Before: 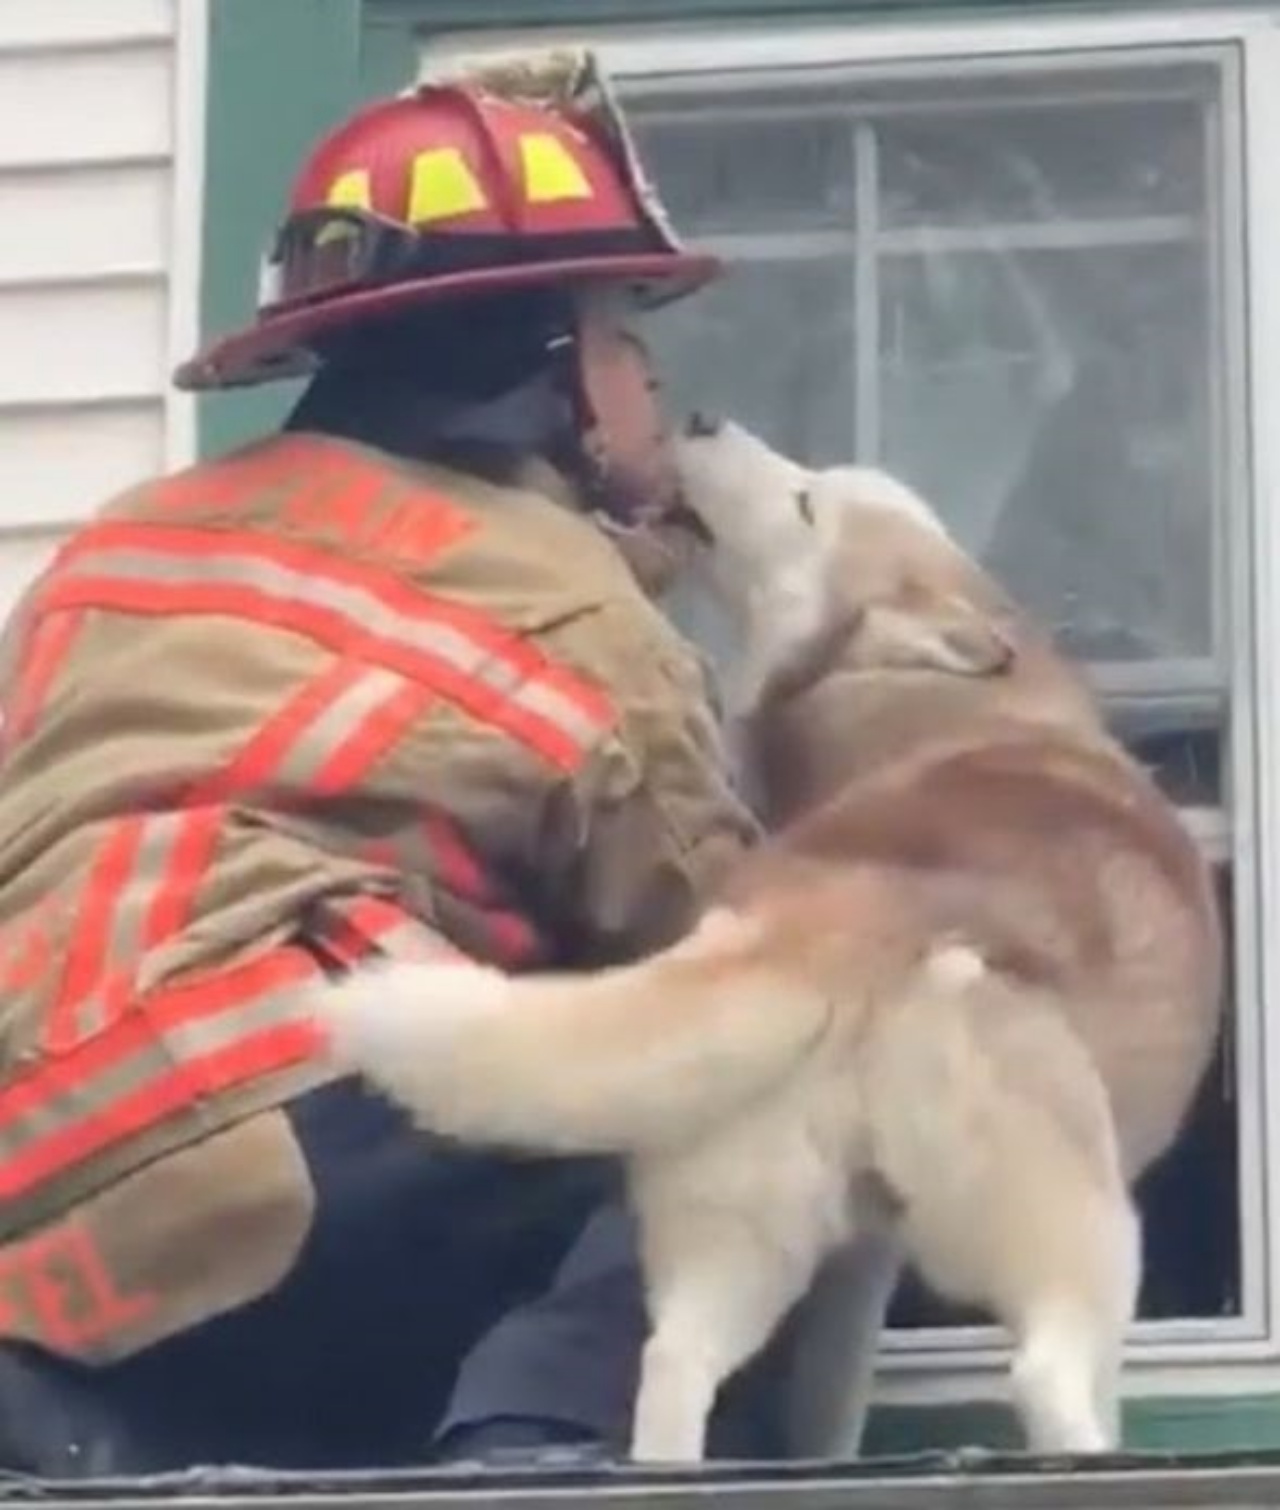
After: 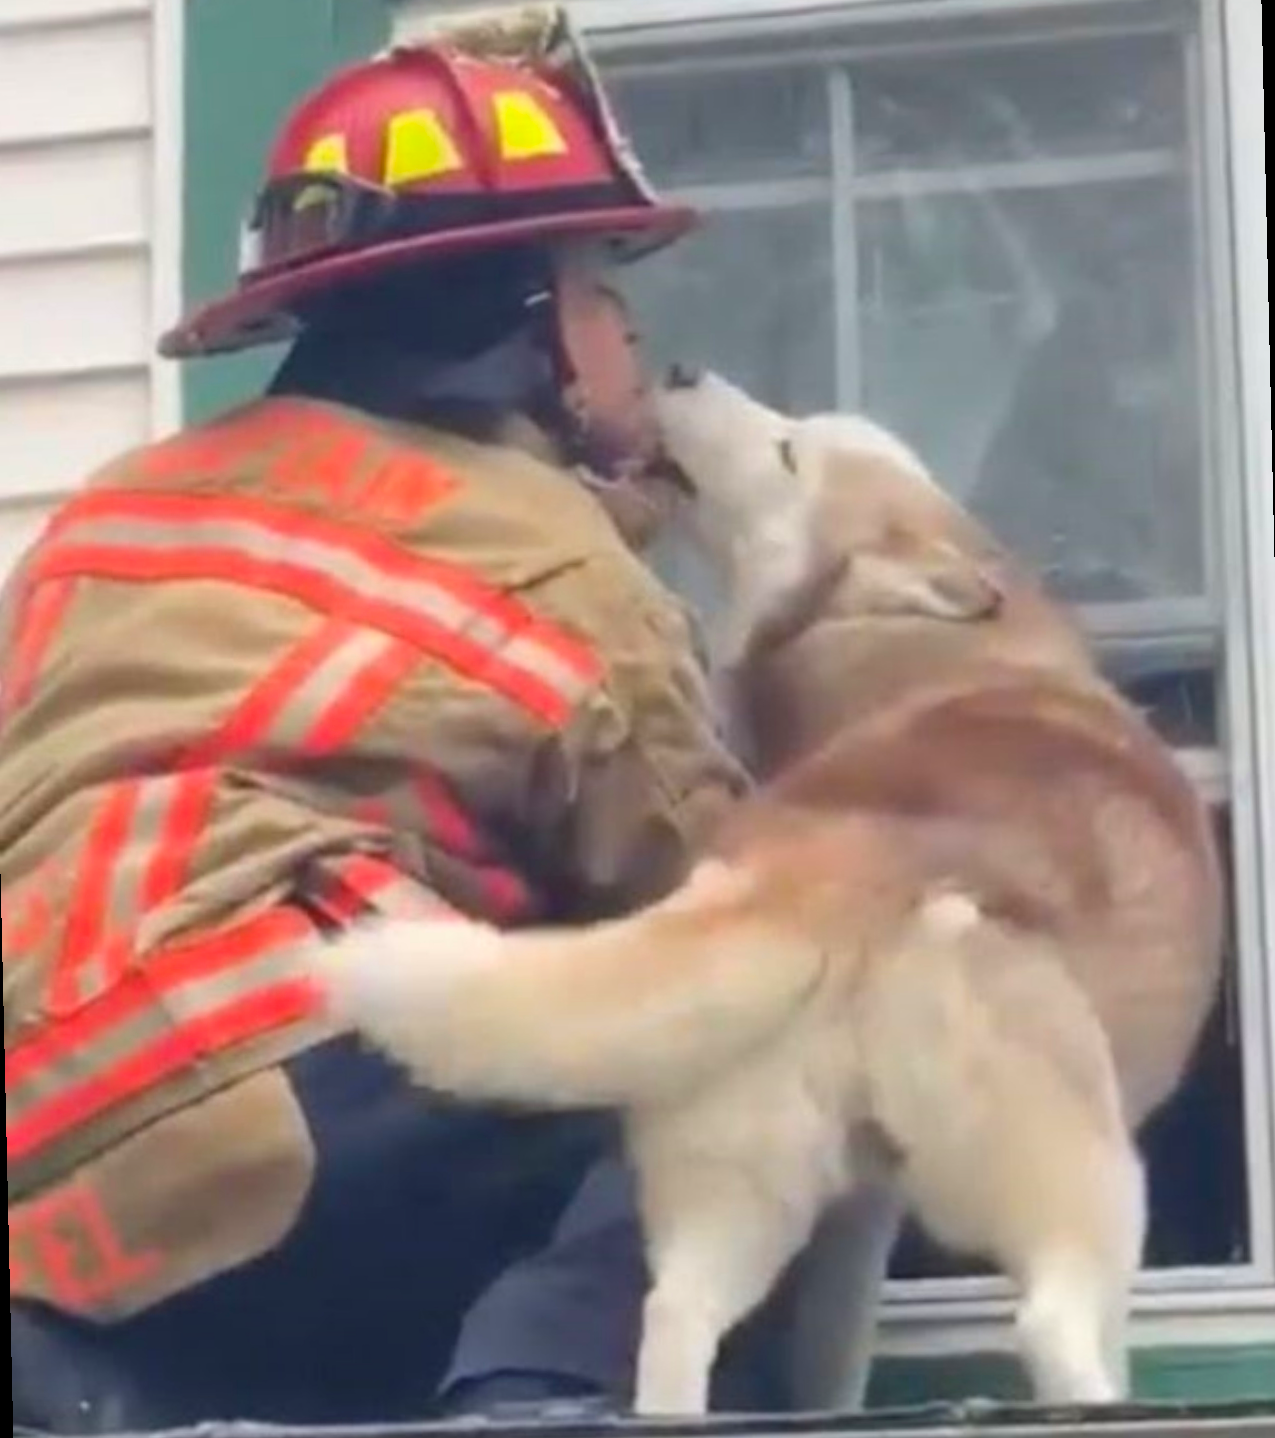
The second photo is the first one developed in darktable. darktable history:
color balance rgb: perceptual saturation grading › global saturation 20%, global vibrance 20%
rotate and perspective: rotation -1.32°, lens shift (horizontal) -0.031, crop left 0.015, crop right 0.985, crop top 0.047, crop bottom 0.982
